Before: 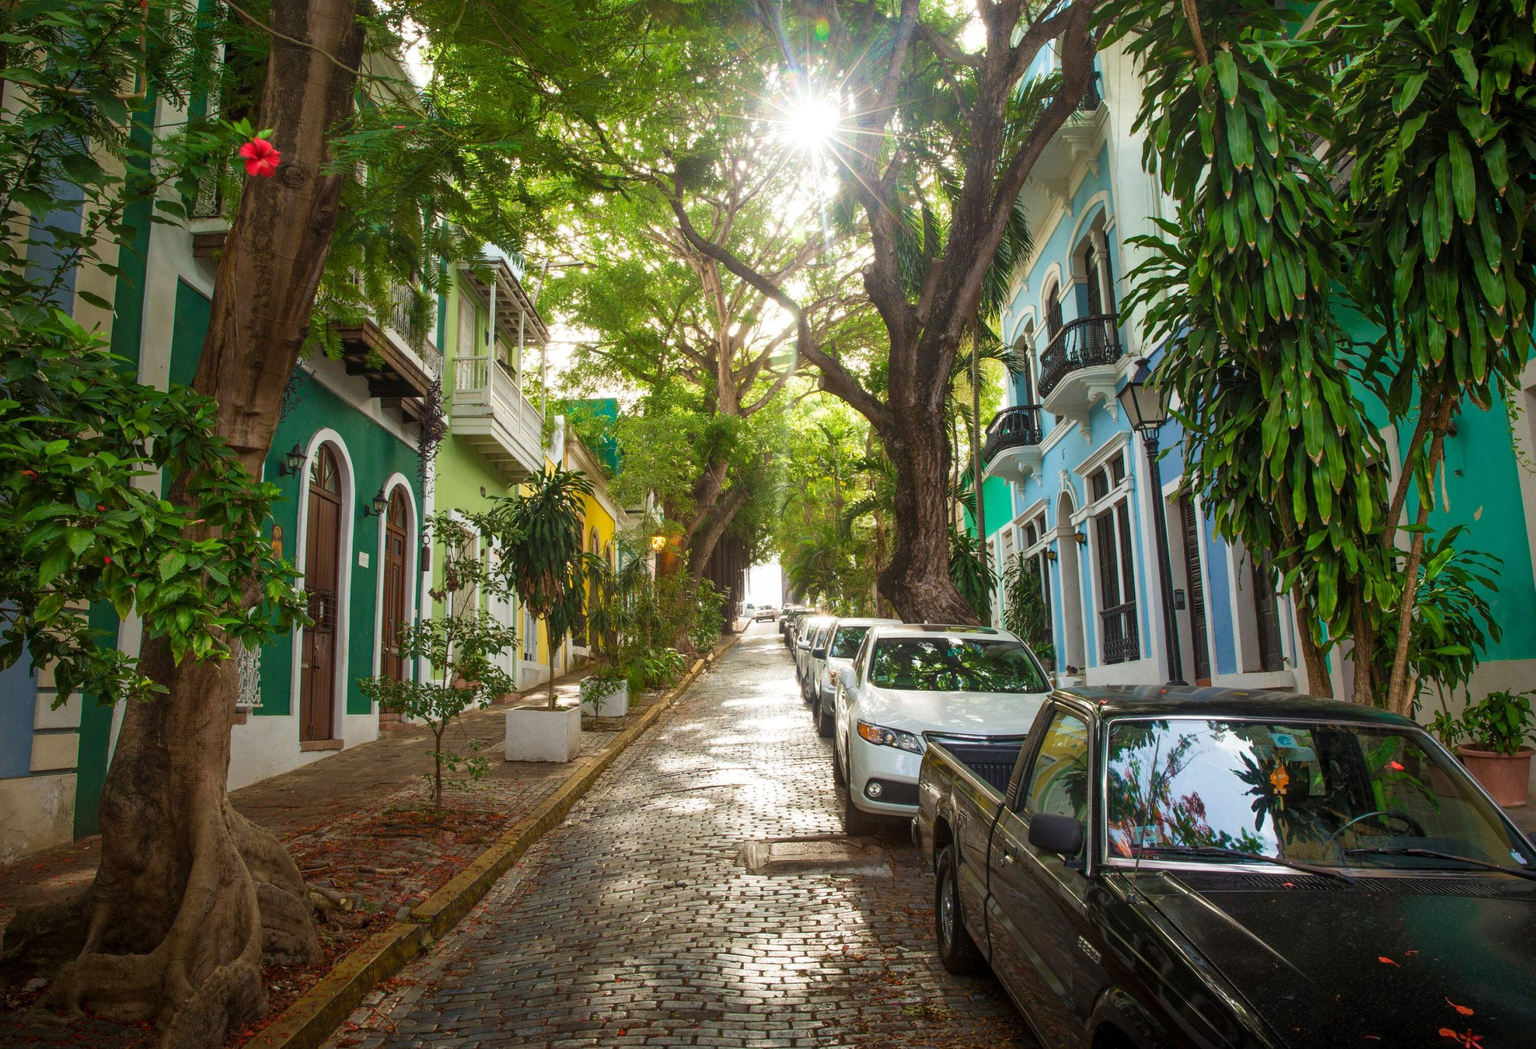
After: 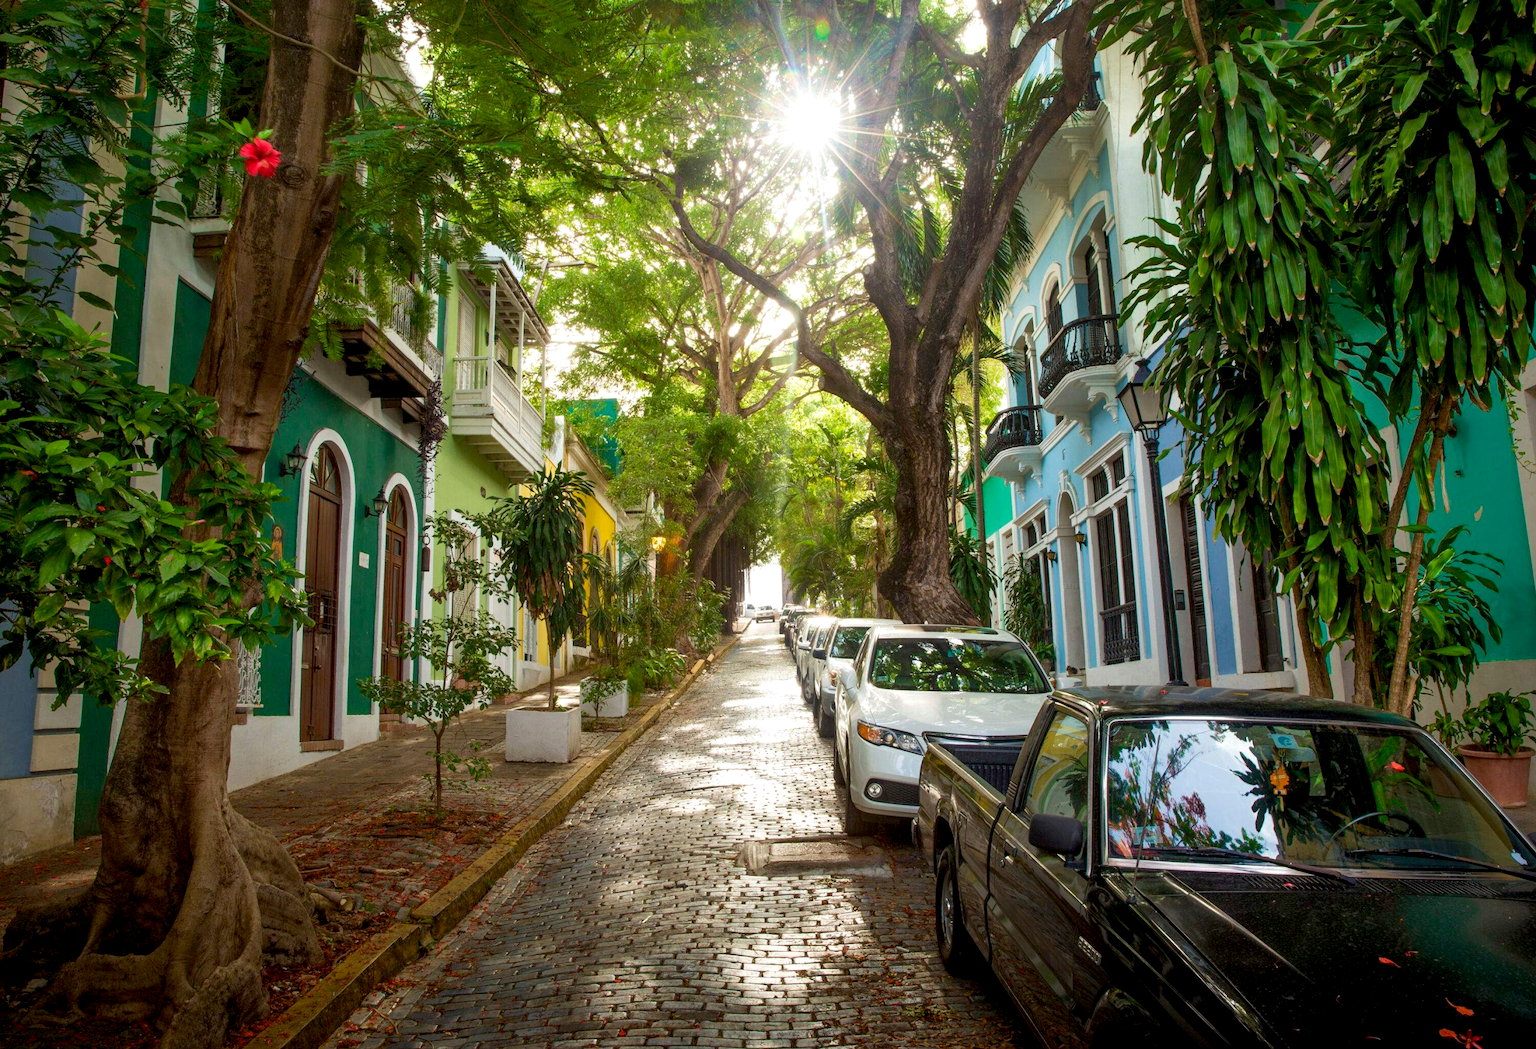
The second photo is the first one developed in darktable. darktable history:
exposure: black level correction 0.008, exposure 0.102 EV, compensate highlight preservation false
